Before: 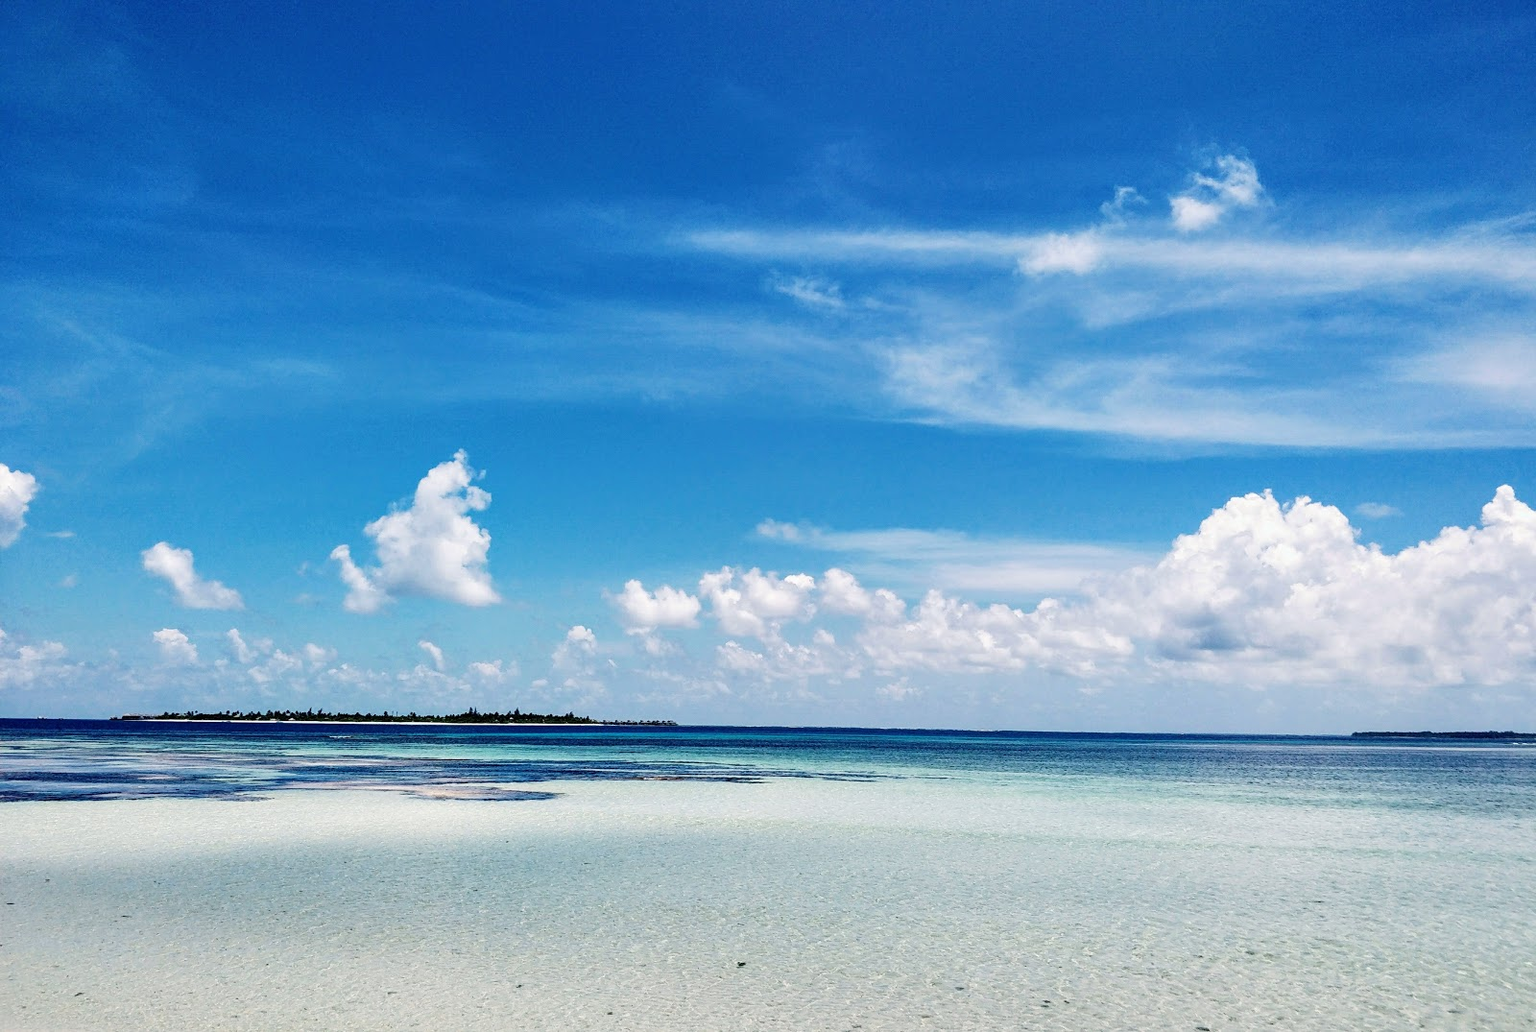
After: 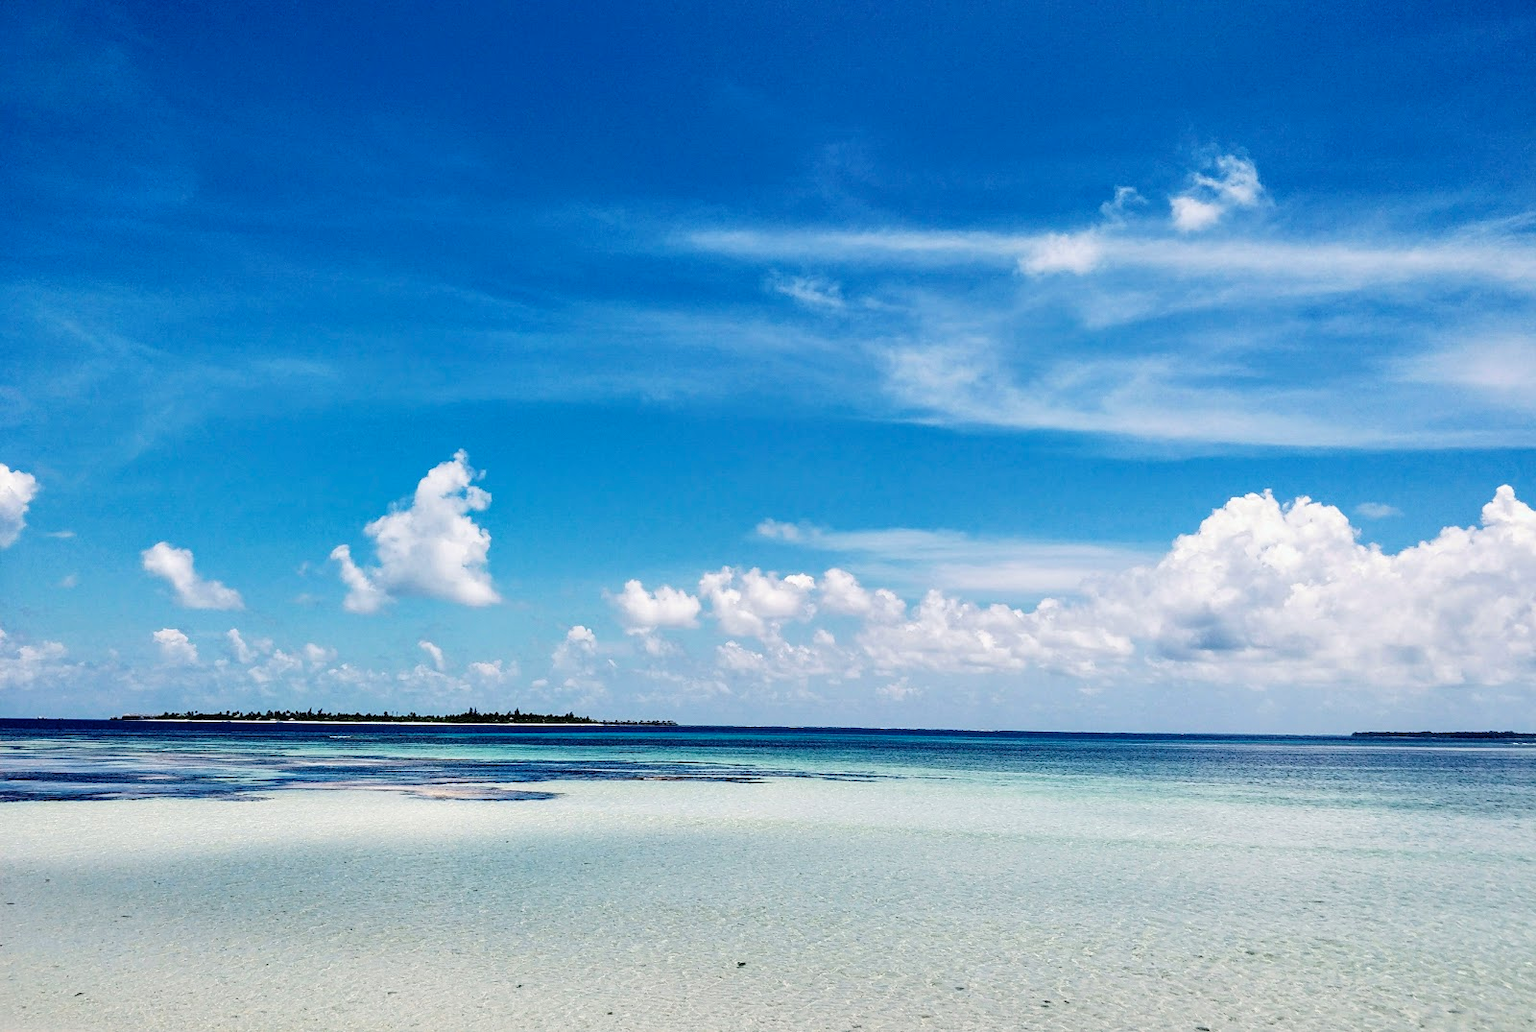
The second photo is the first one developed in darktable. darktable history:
color balance rgb: linear chroma grading › global chroma -15.698%, perceptual saturation grading › global saturation 36.346%
